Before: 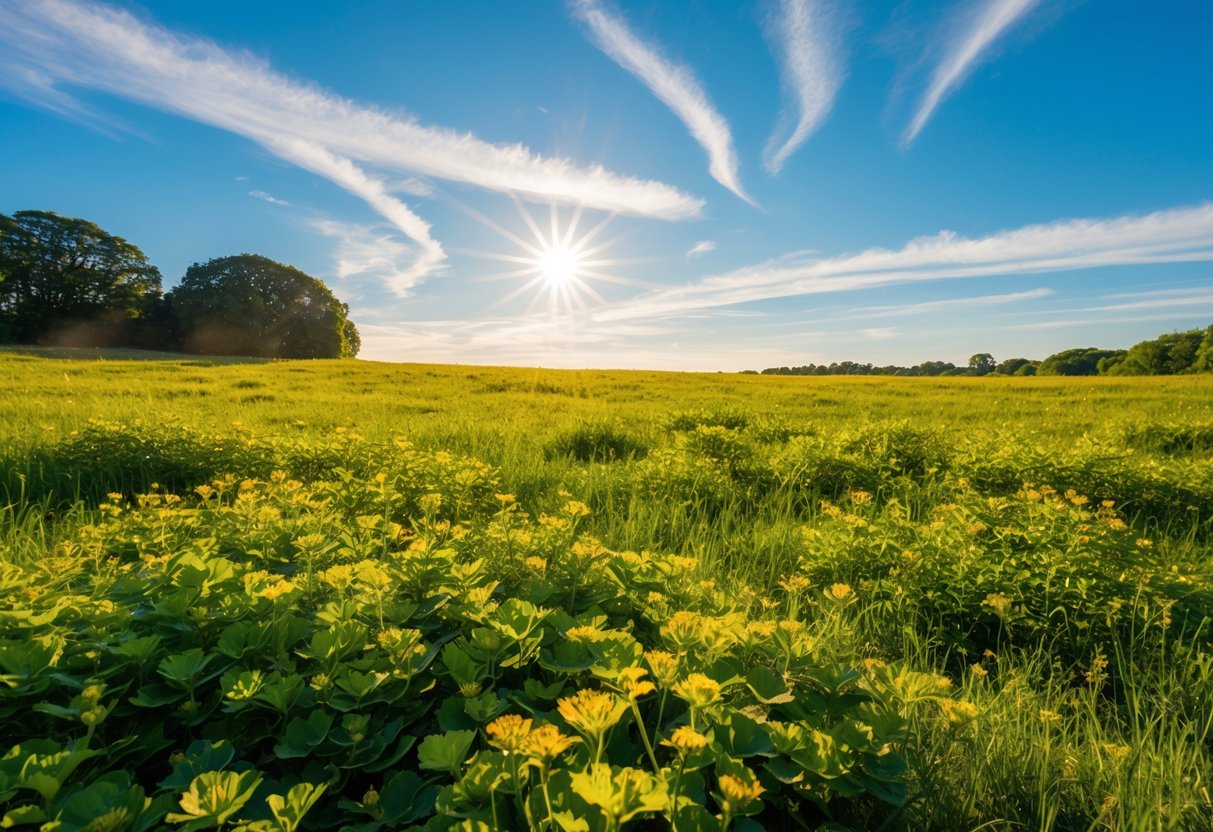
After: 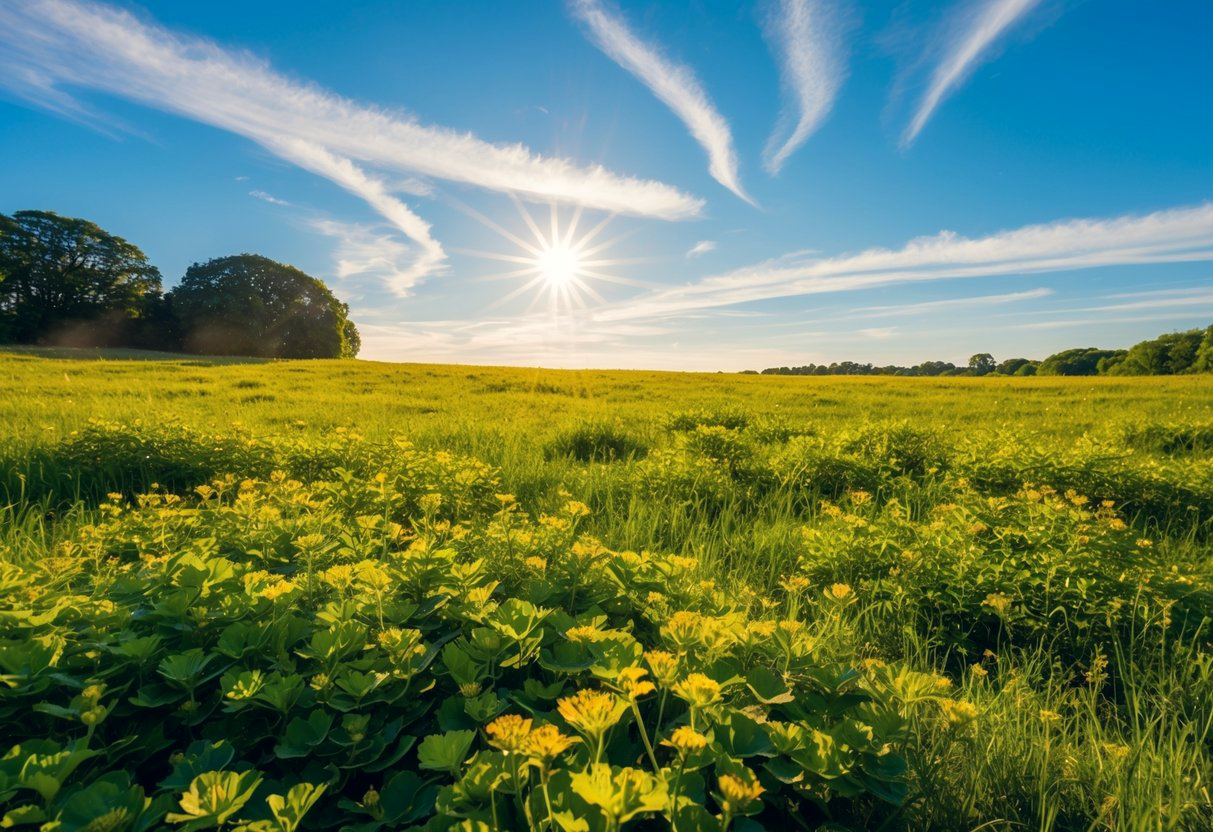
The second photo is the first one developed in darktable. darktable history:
color correction: highlights a* 0.443, highlights b* 2.65, shadows a* -0.948, shadows b* -4.36
